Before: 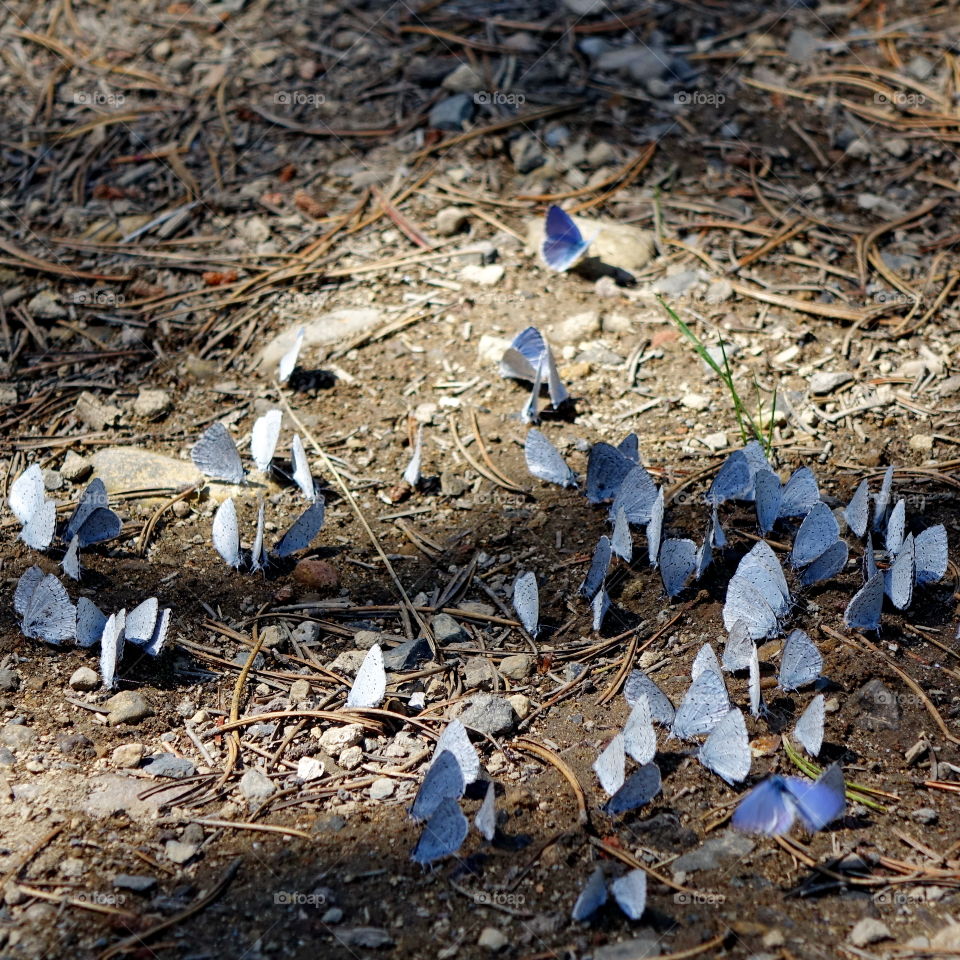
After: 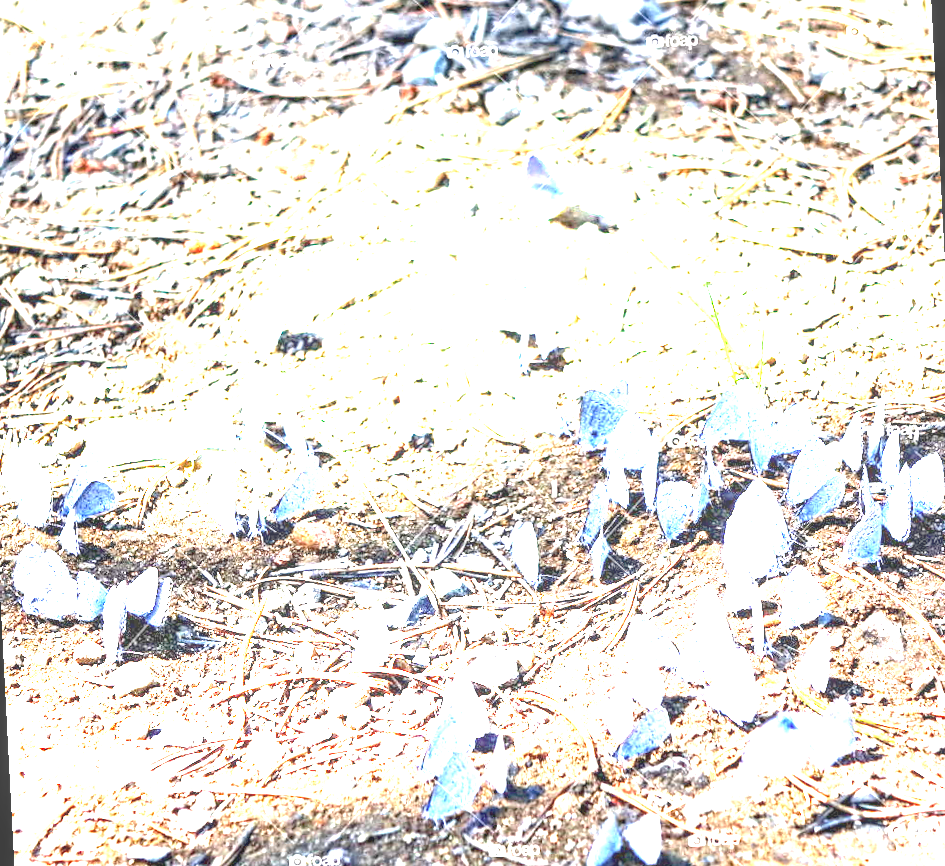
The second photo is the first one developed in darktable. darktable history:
exposure: black level correction 0, exposure 4 EV, compensate exposure bias true, compensate highlight preservation false
rotate and perspective: rotation -3°, crop left 0.031, crop right 0.968, crop top 0.07, crop bottom 0.93
local contrast: on, module defaults
